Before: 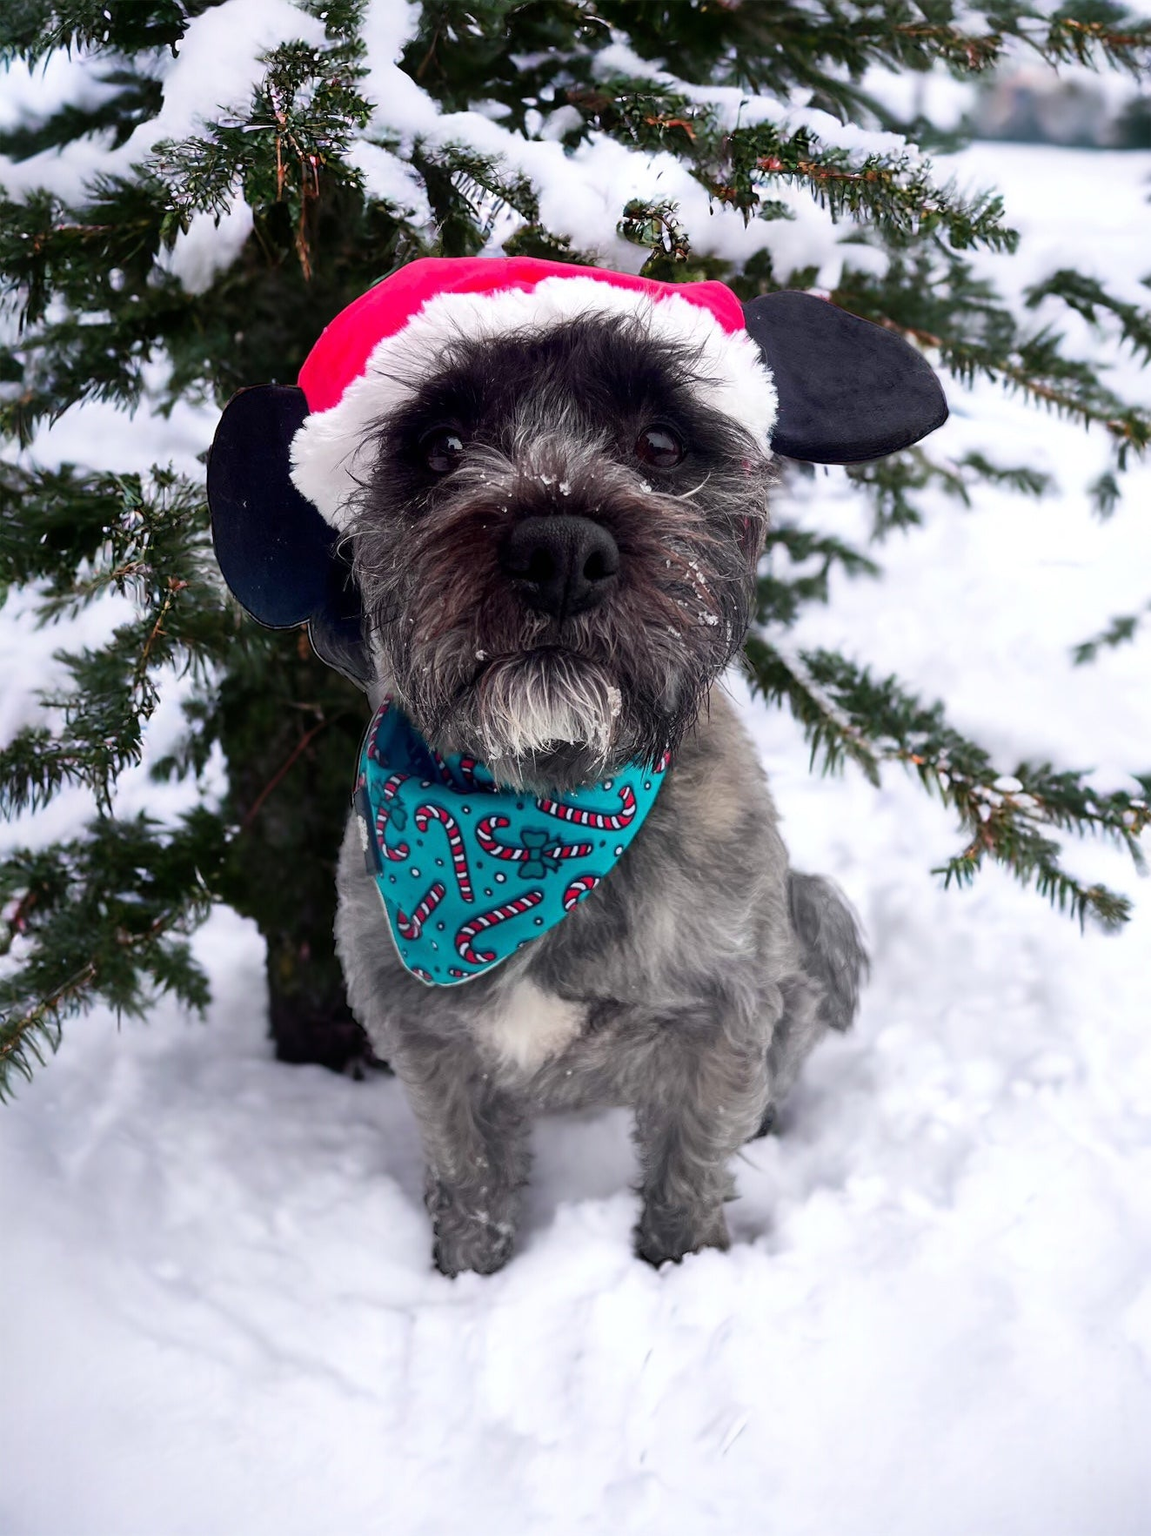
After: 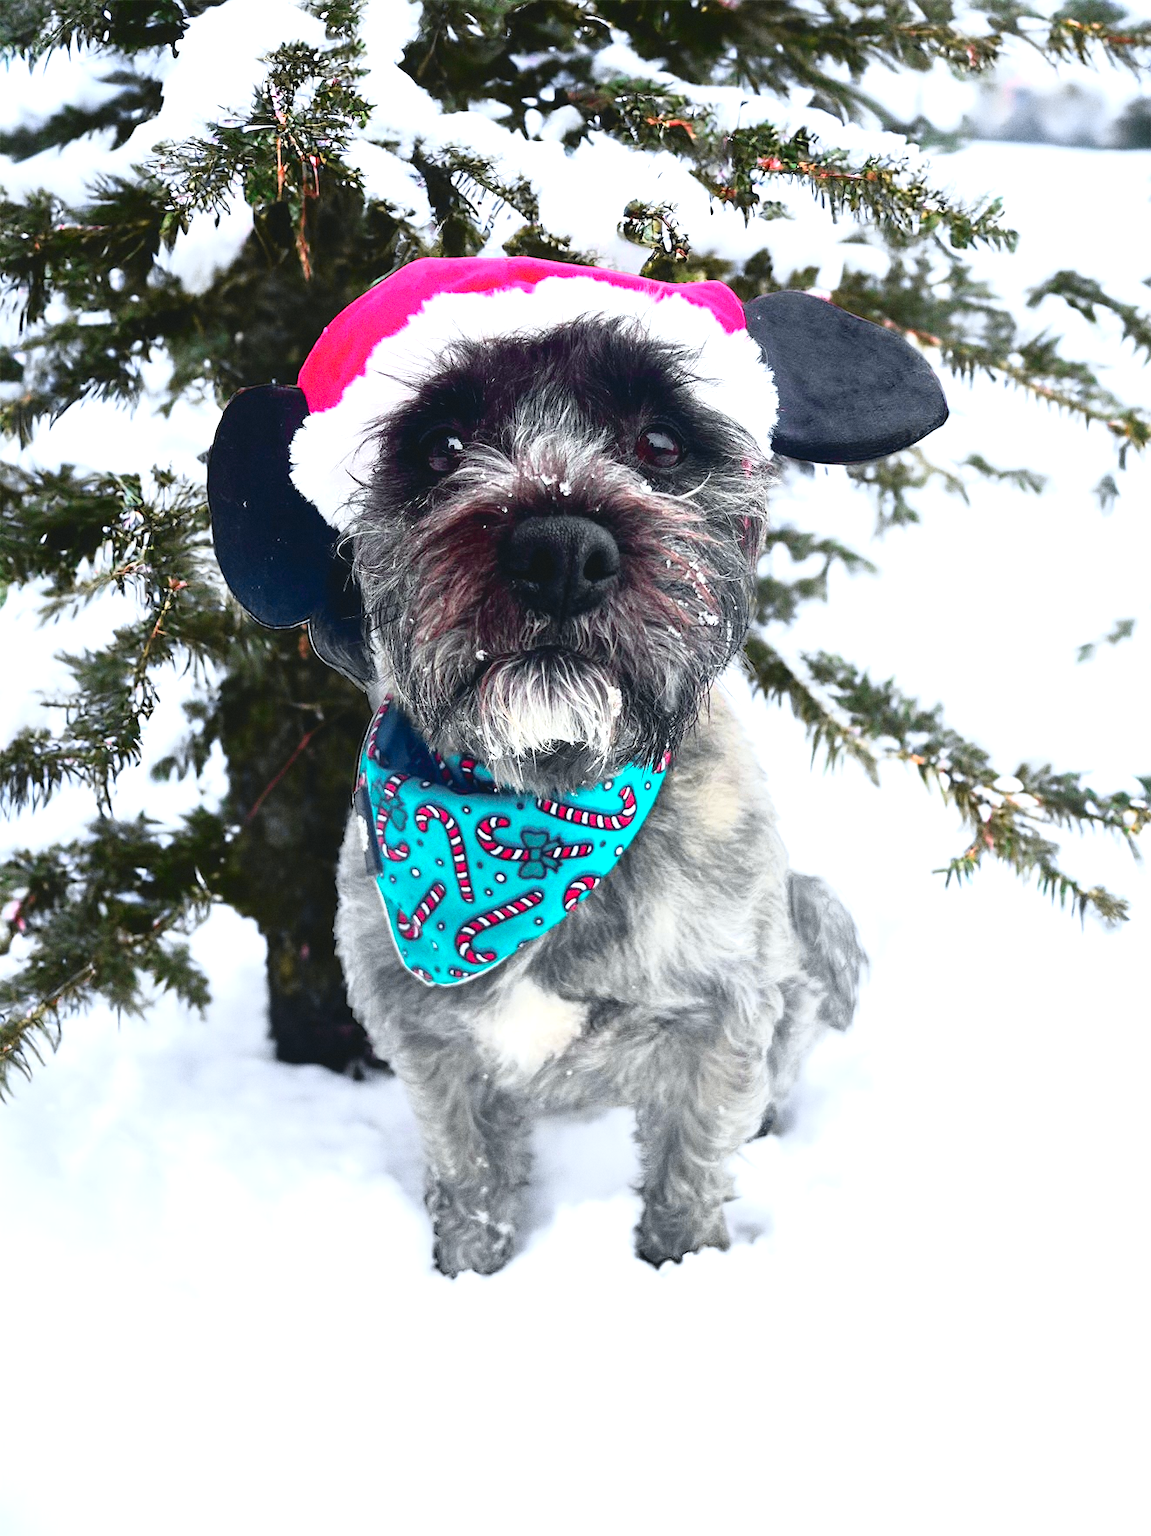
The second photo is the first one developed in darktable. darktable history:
exposure: exposure 1.061 EV, compensate highlight preservation false
grain: coarseness 0.09 ISO
tone curve: curves: ch0 [(0, 0.074) (0.129, 0.136) (0.285, 0.301) (0.689, 0.764) (0.854, 0.926) (0.987, 0.977)]; ch1 [(0, 0) (0.337, 0.249) (0.434, 0.437) (0.485, 0.491) (0.515, 0.495) (0.566, 0.57) (0.625, 0.625) (0.764, 0.806) (1, 1)]; ch2 [(0, 0) (0.314, 0.301) (0.401, 0.411) (0.505, 0.499) (0.54, 0.54) (0.608, 0.613) (0.706, 0.735) (1, 1)], color space Lab, independent channels, preserve colors none
levels: levels [0.018, 0.493, 1]
